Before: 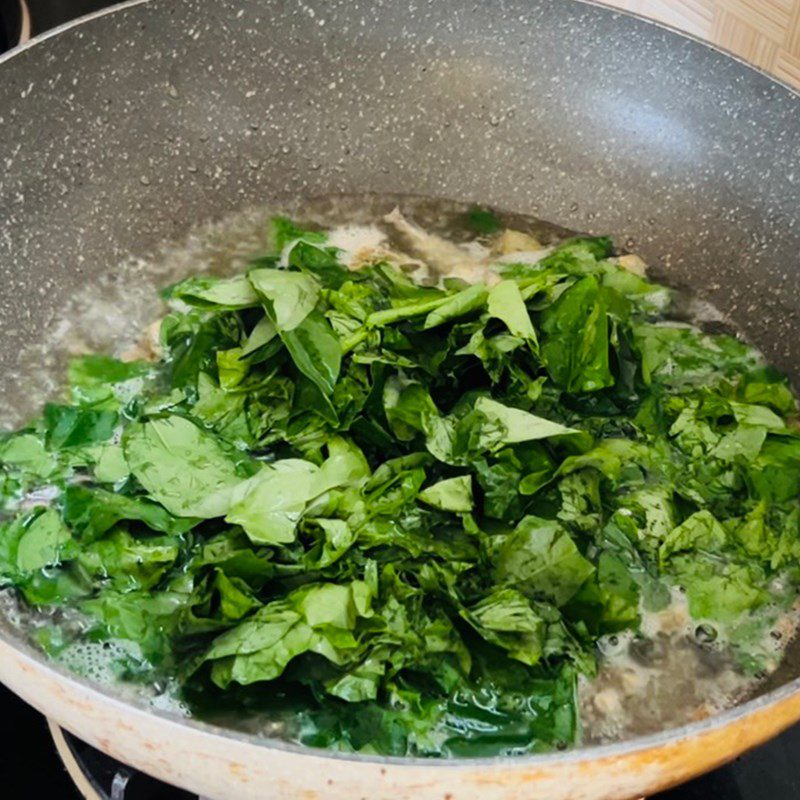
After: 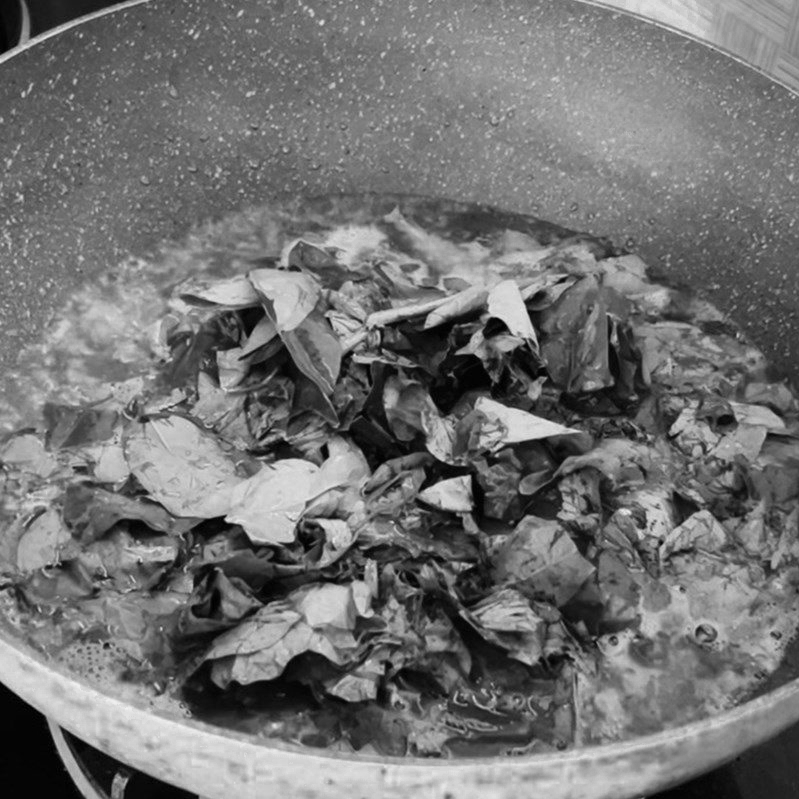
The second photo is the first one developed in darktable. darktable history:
exposure: compensate exposure bias true, compensate highlight preservation false
color balance rgb: perceptual saturation grading › global saturation 9.642%
crop: left 0.016%
color zones: curves: ch0 [(0.002, 0.589) (0.107, 0.484) (0.146, 0.249) (0.217, 0.352) (0.309, 0.525) (0.39, 0.404) (0.455, 0.169) (0.597, 0.055) (0.724, 0.212) (0.775, 0.691) (0.869, 0.571) (1, 0.587)]; ch1 [(0, 0) (0.143, 0) (0.286, 0) (0.429, 0) (0.571, 0) (0.714, 0) (0.857, 0)]
